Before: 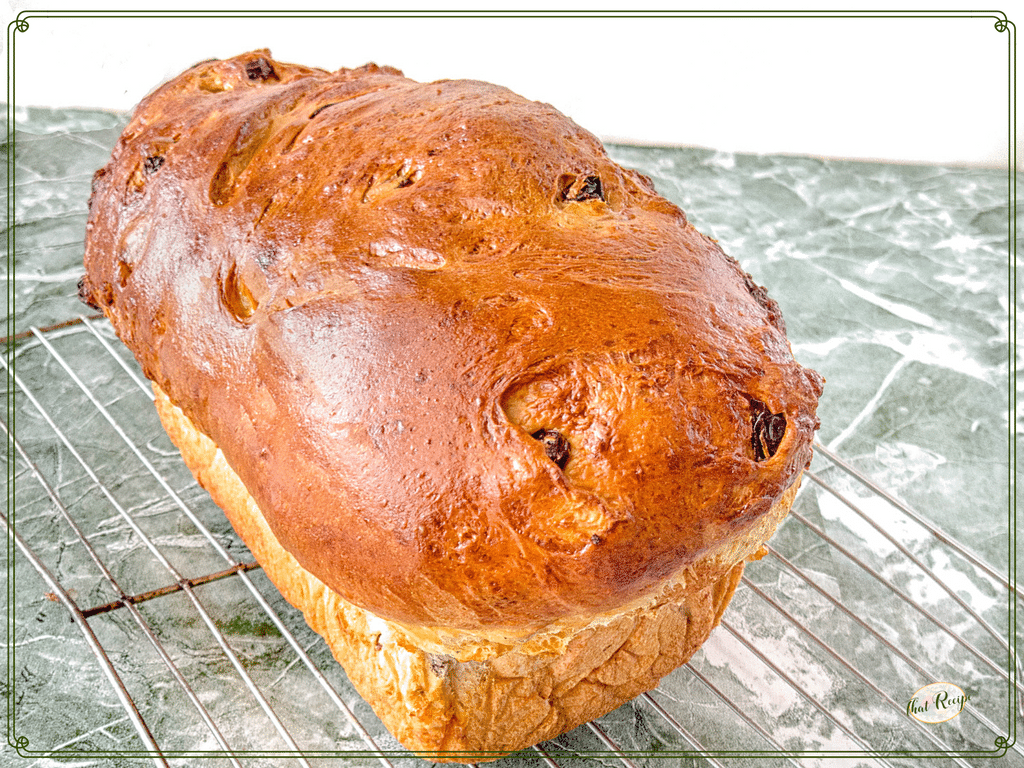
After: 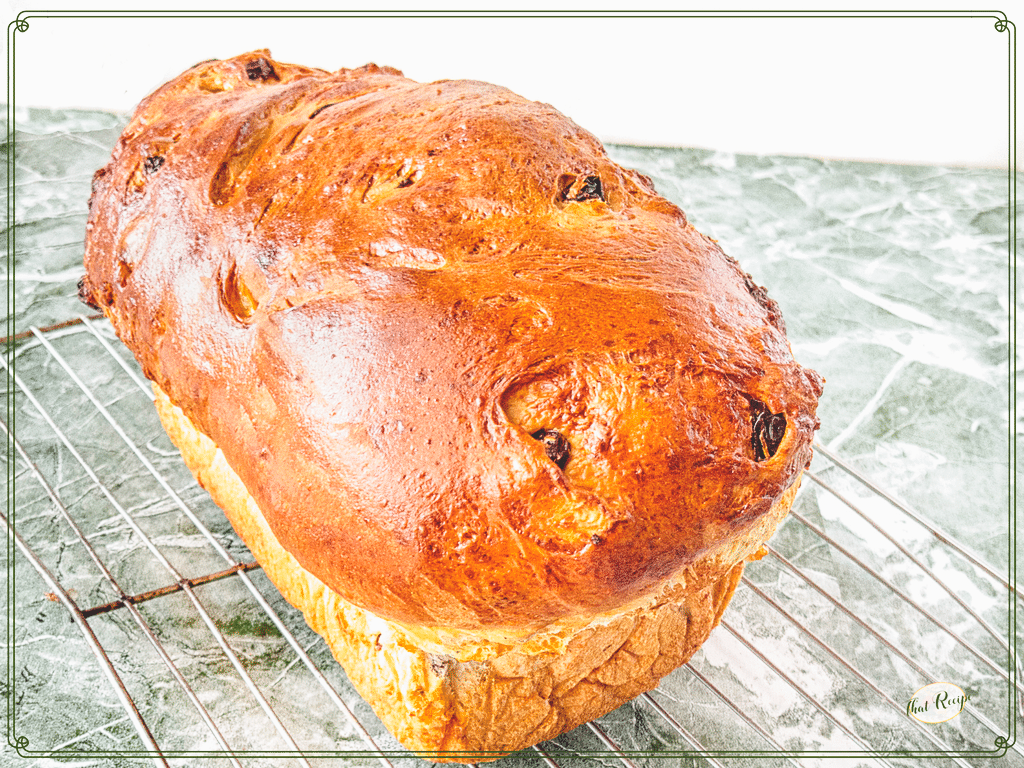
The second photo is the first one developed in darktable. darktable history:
tone curve: curves: ch0 [(0, 0) (0.003, 0.011) (0.011, 0.019) (0.025, 0.03) (0.044, 0.045) (0.069, 0.061) (0.1, 0.085) (0.136, 0.119) (0.177, 0.159) (0.224, 0.205) (0.277, 0.261) (0.335, 0.329) (0.399, 0.407) (0.468, 0.508) (0.543, 0.606) (0.623, 0.71) (0.709, 0.815) (0.801, 0.903) (0.898, 0.957) (1, 1)], preserve colors none
exposure: black level correction -0.025, exposure -0.117 EV, compensate highlight preservation false
